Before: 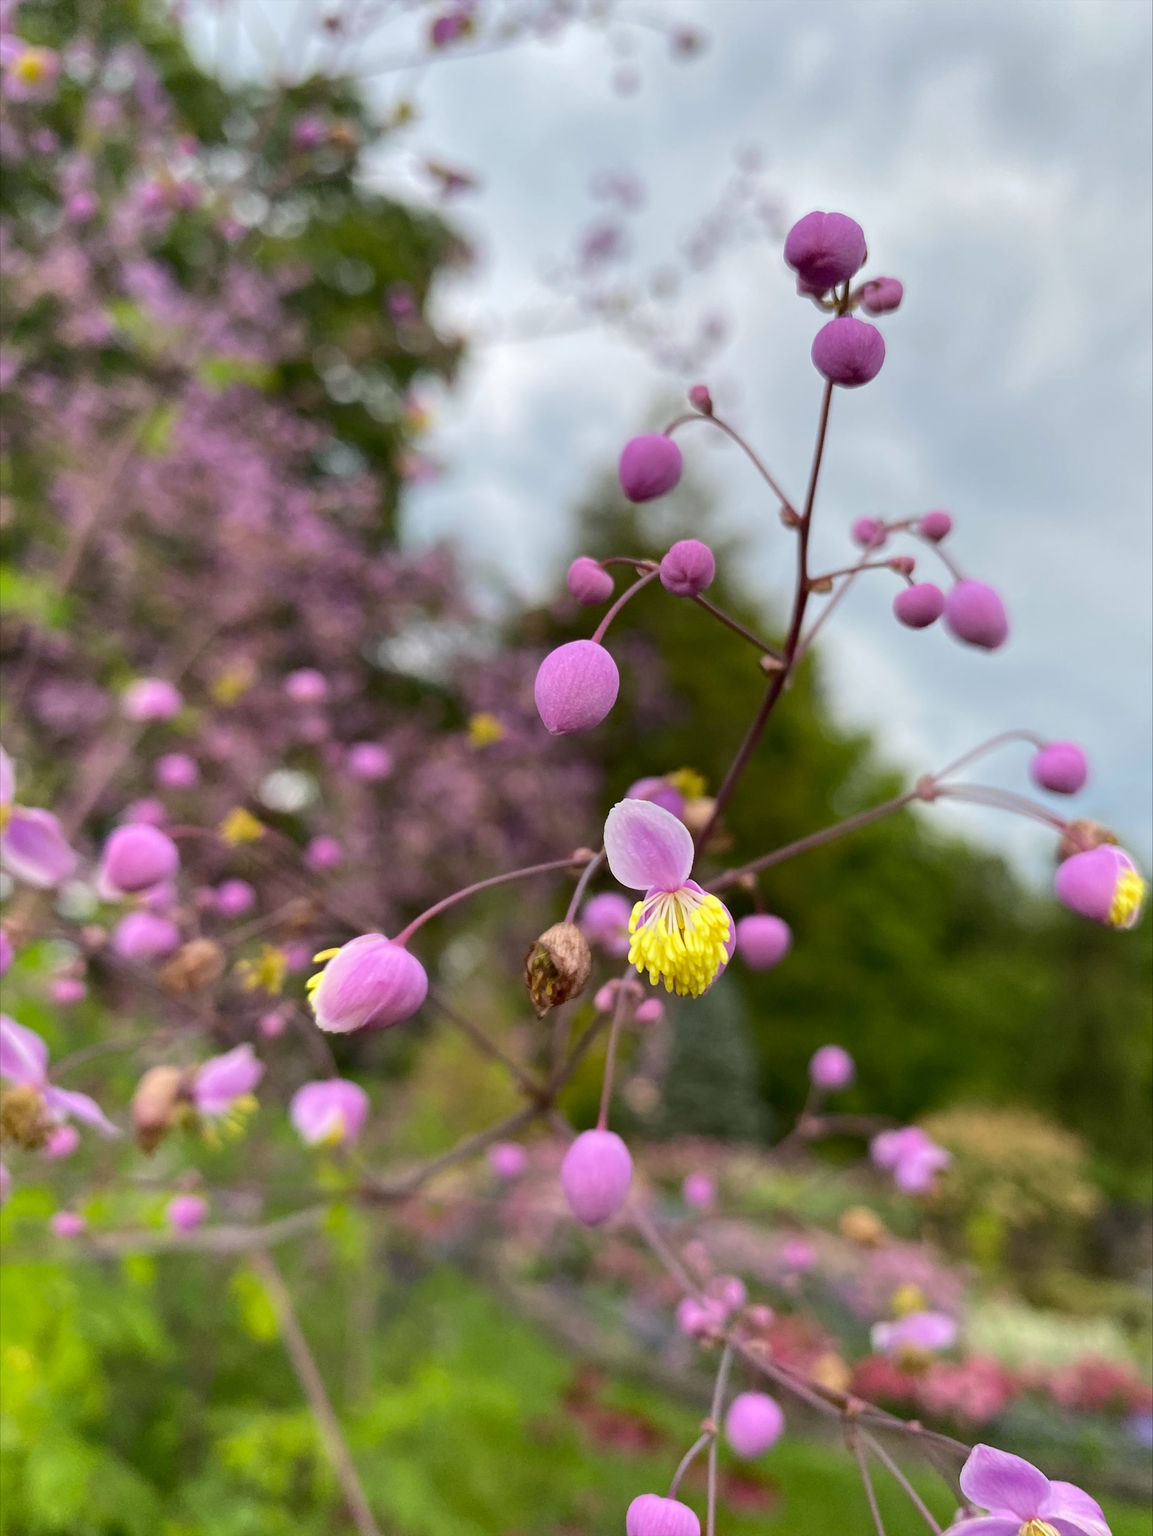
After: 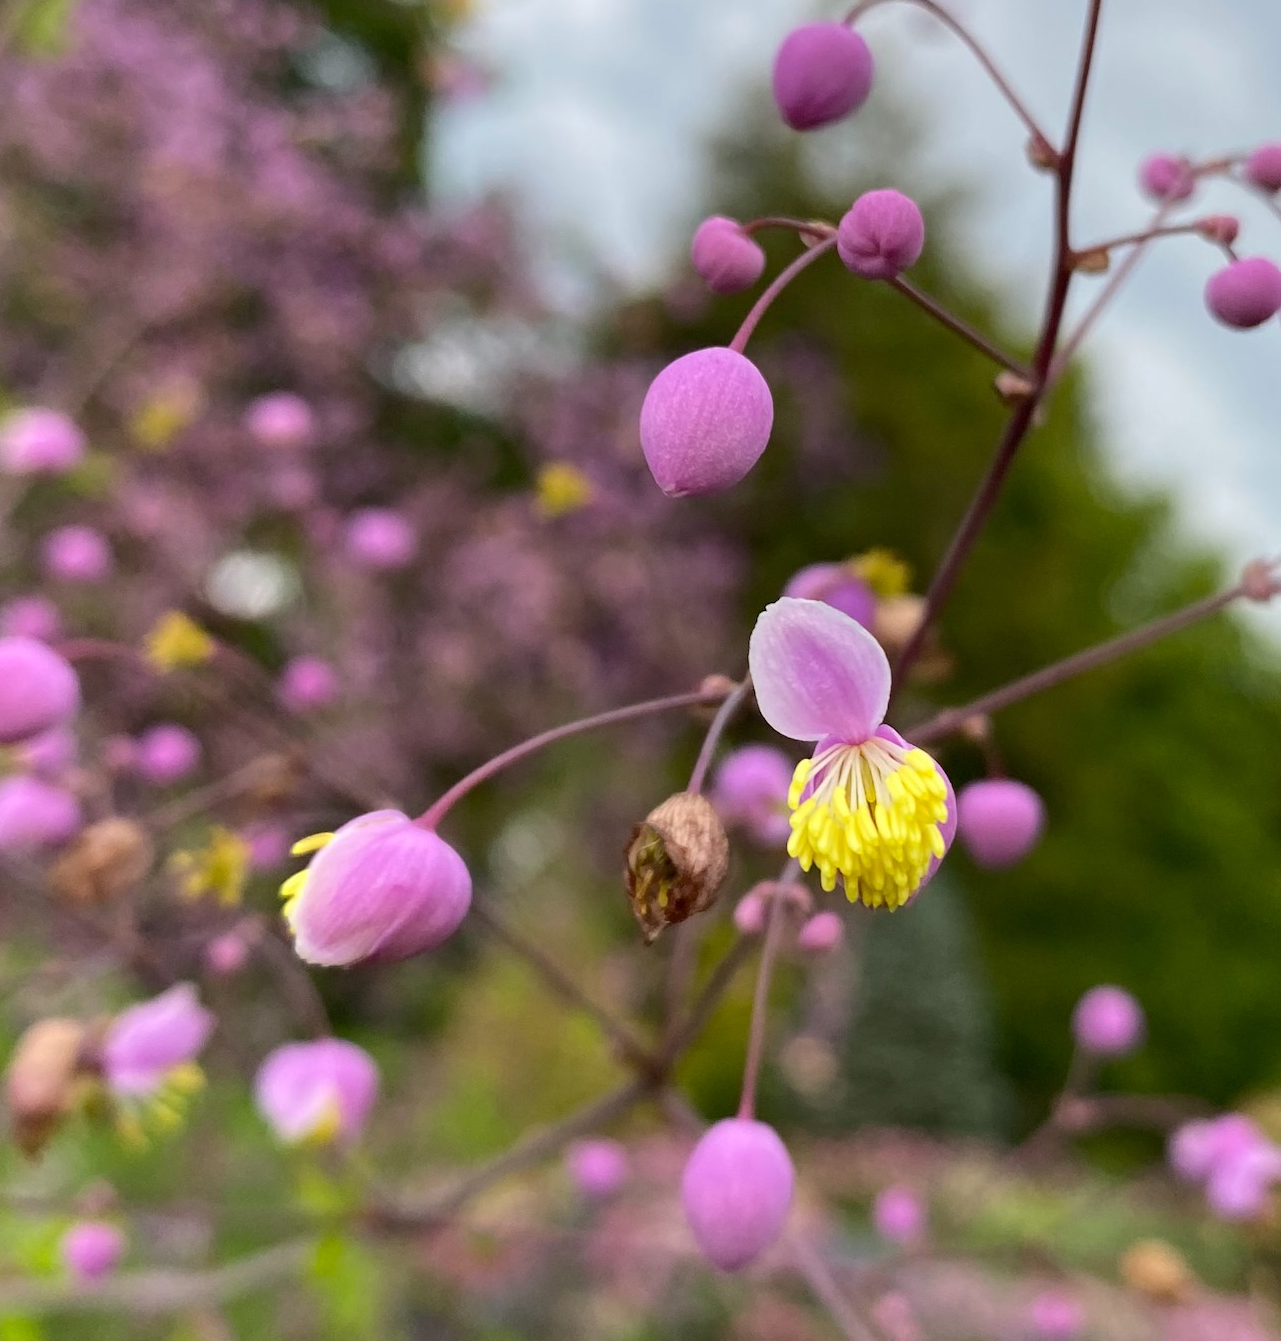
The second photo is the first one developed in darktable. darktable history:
crop: left 11.159%, top 27.315%, right 18.277%, bottom 17.265%
